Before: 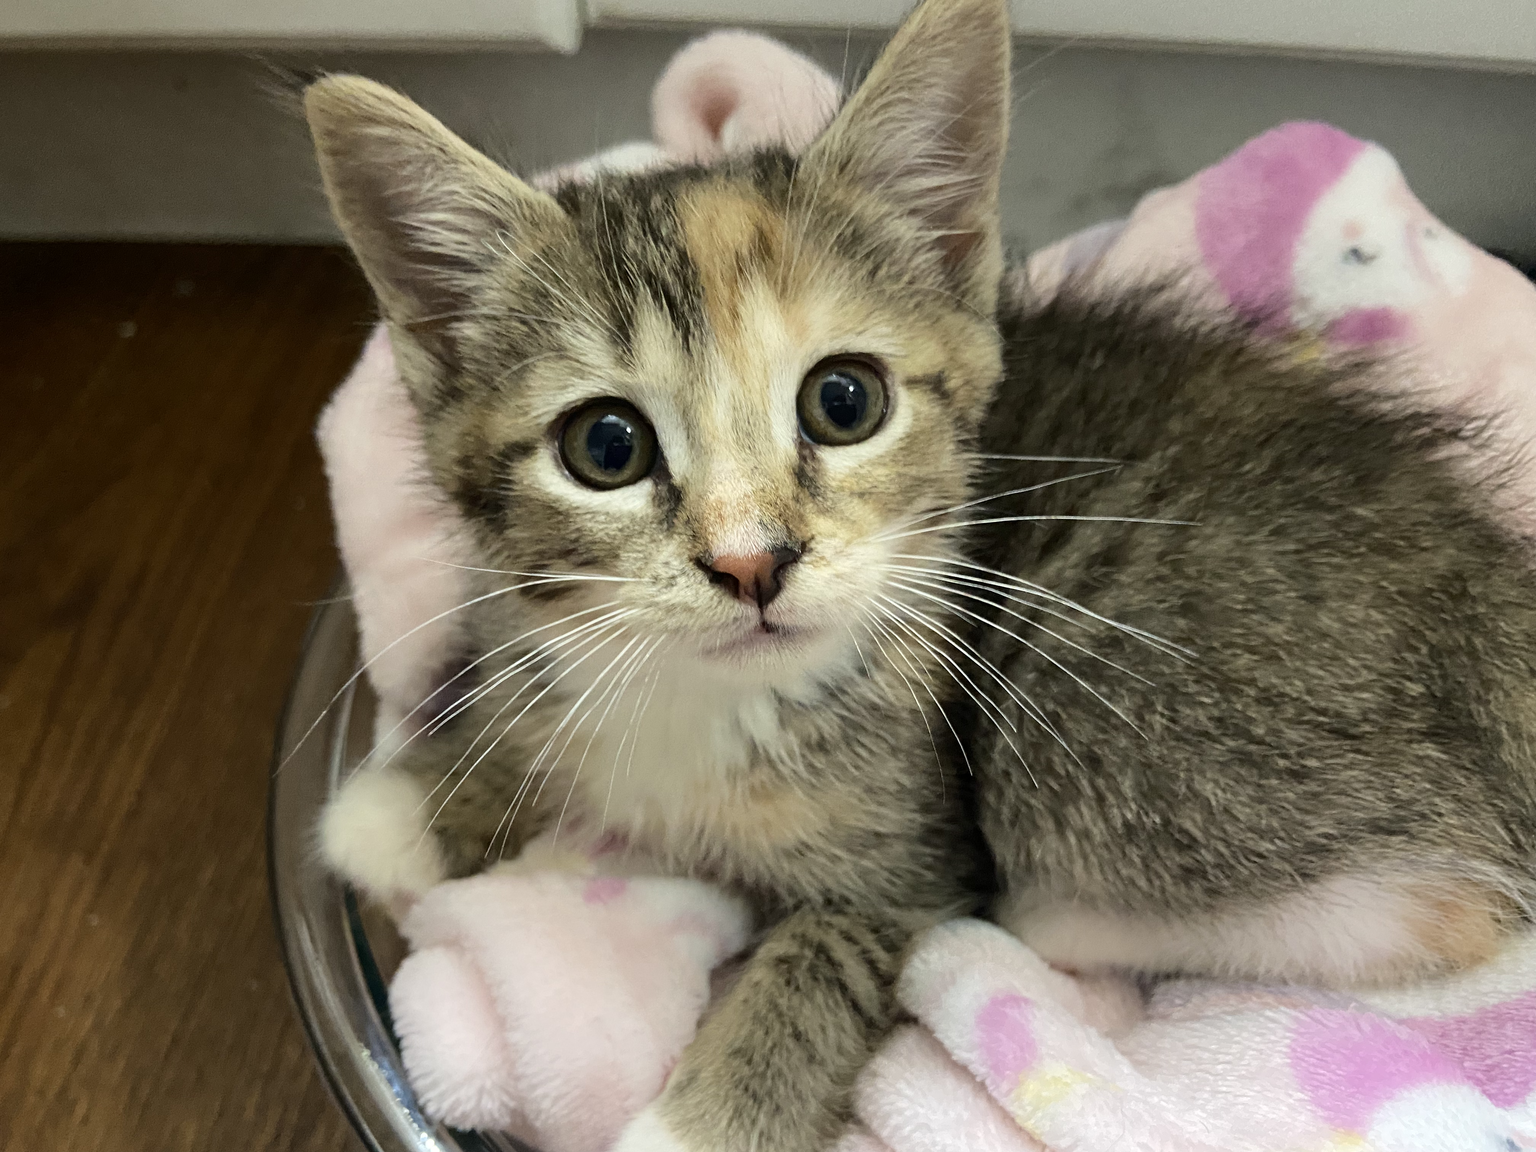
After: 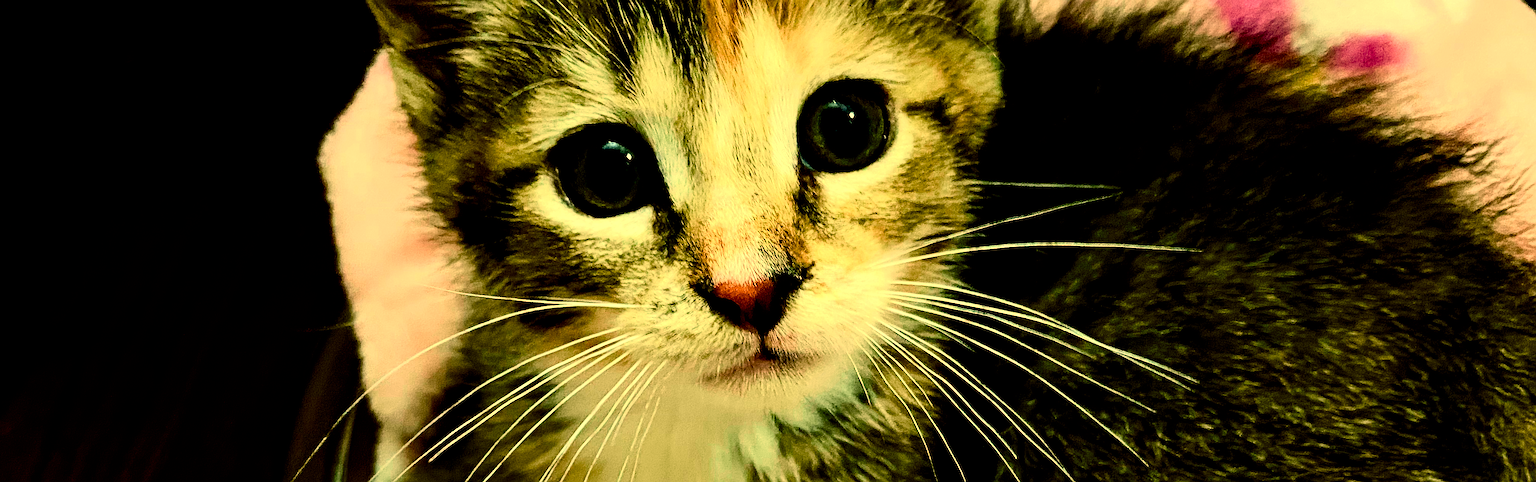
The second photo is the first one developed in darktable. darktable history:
tone curve: curves: ch0 [(0, 0) (0.131, 0.116) (0.316, 0.345) (0.501, 0.584) (0.629, 0.732) (0.812, 0.888) (1, 0.974)]; ch1 [(0, 0) (0.366, 0.367) (0.475, 0.453) (0.494, 0.497) (0.504, 0.503) (0.553, 0.584) (1, 1)]; ch2 [(0, 0) (0.333, 0.346) (0.375, 0.375) (0.424, 0.43) (0.476, 0.492) (0.502, 0.501) (0.533, 0.556) (0.566, 0.599) (0.614, 0.653) (1, 1)], color space Lab, independent channels, preserve colors none
exposure: black level correction 0.046, exposure -0.228 EV, compensate highlight preservation false
crop and rotate: top 23.84%, bottom 34.294%
color balance rgb: perceptual saturation grading › global saturation 20%, perceptual saturation grading › highlights -25%, perceptual saturation grading › shadows 25%
tone equalizer: -8 EV -0.417 EV, -7 EV -0.389 EV, -6 EV -0.333 EV, -5 EV -0.222 EV, -3 EV 0.222 EV, -2 EV 0.333 EV, -1 EV 0.389 EV, +0 EV 0.417 EV, edges refinement/feathering 500, mask exposure compensation -1.57 EV, preserve details no
sharpen: on, module defaults
color balance: mode lift, gamma, gain (sRGB), lift [1.014, 0.966, 0.918, 0.87], gamma [0.86, 0.734, 0.918, 0.976], gain [1.063, 1.13, 1.063, 0.86]
